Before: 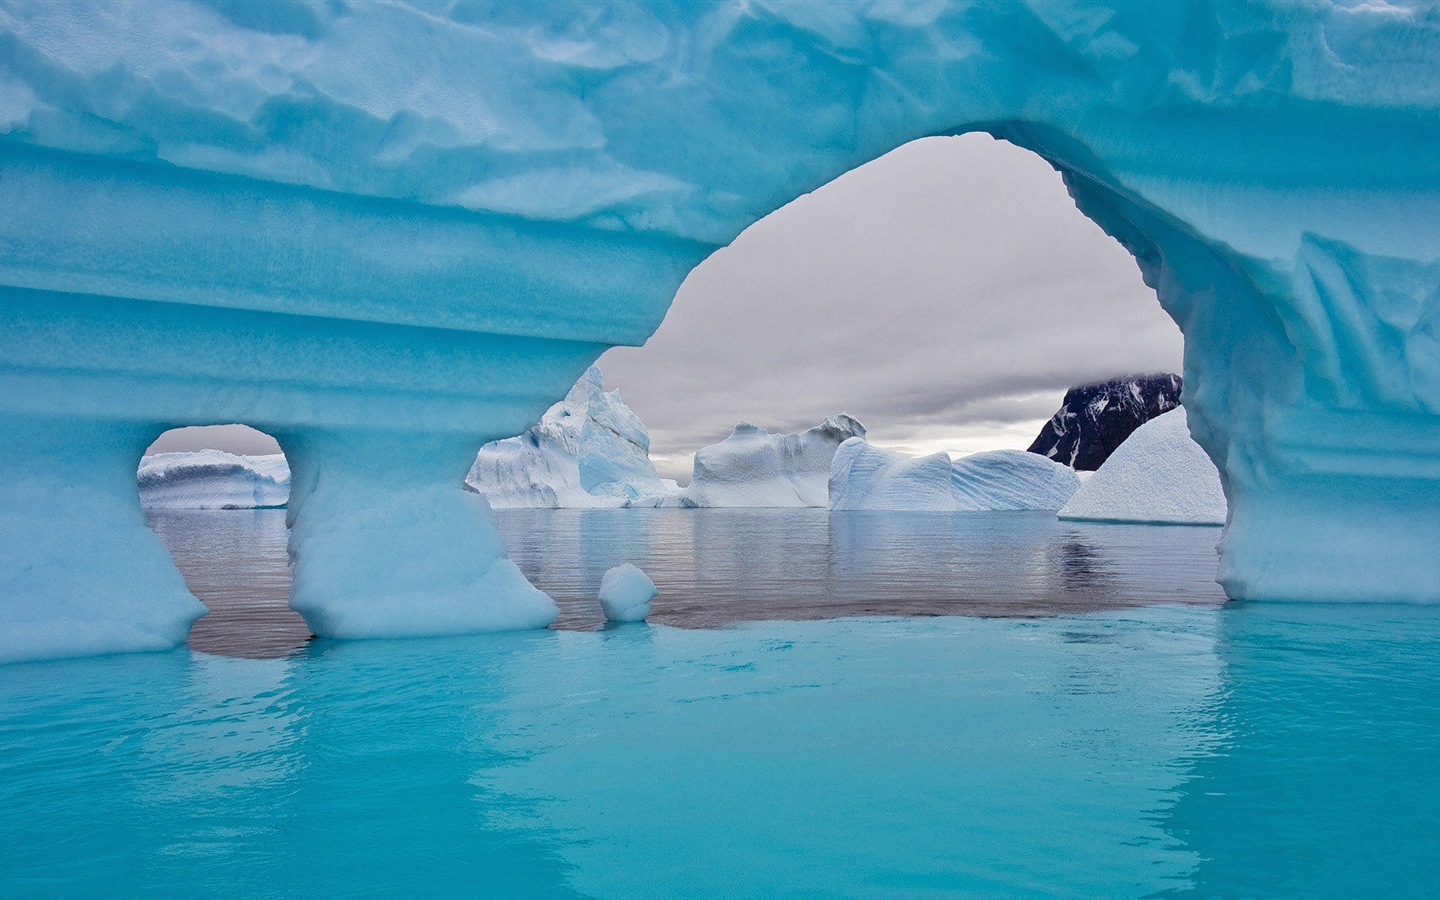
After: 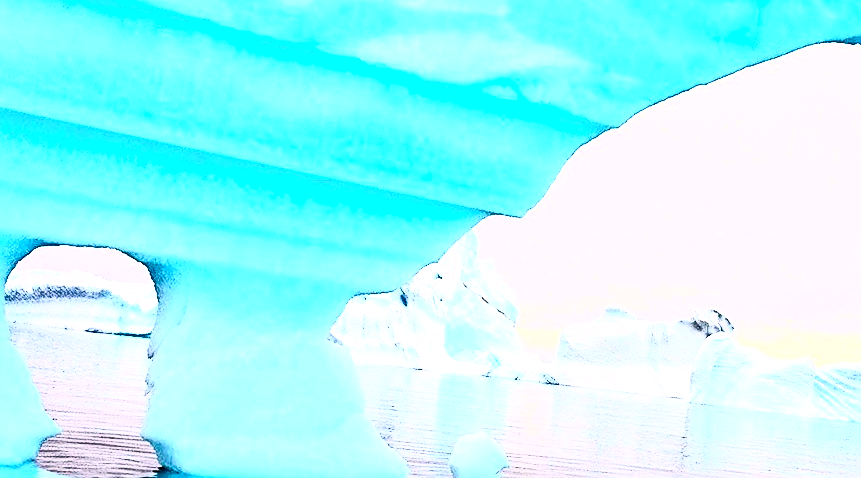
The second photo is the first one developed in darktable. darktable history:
sharpen: on, module defaults
contrast brightness saturation: contrast 0.916, brightness 0.194
crop and rotate: angle -6.61°, left 2.041%, top 6.919%, right 27.529%, bottom 30.413%
tone curve: curves: ch0 [(0, 0) (0.003, 0.032) (0.011, 0.034) (0.025, 0.039) (0.044, 0.055) (0.069, 0.078) (0.1, 0.111) (0.136, 0.147) (0.177, 0.191) (0.224, 0.238) (0.277, 0.291) (0.335, 0.35) (0.399, 0.41) (0.468, 0.48) (0.543, 0.547) (0.623, 0.621) (0.709, 0.699) (0.801, 0.789) (0.898, 0.884) (1, 1)], color space Lab, independent channels, preserve colors none
color balance rgb: power › hue 71.69°, highlights gain › chroma 3.002%, highlights gain › hue 54.61°, perceptual saturation grading › global saturation 33.515%, perceptual brilliance grading › global brilliance 29.886%, global vibrance 14.446%
exposure: exposure 0.296 EV, compensate highlight preservation false
